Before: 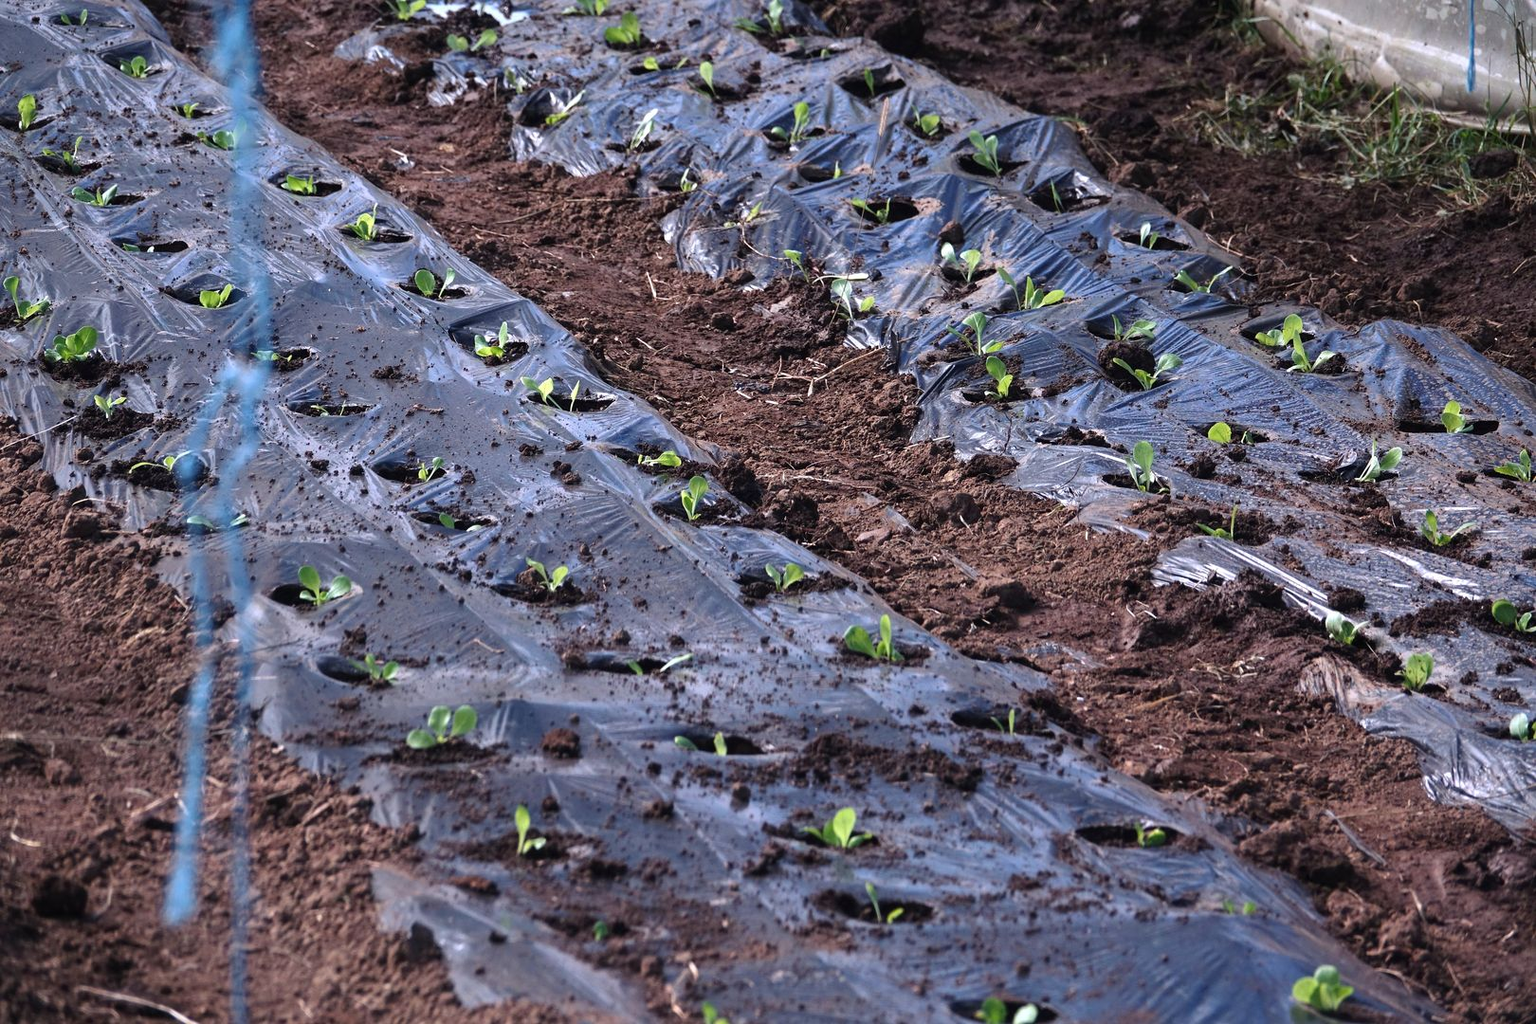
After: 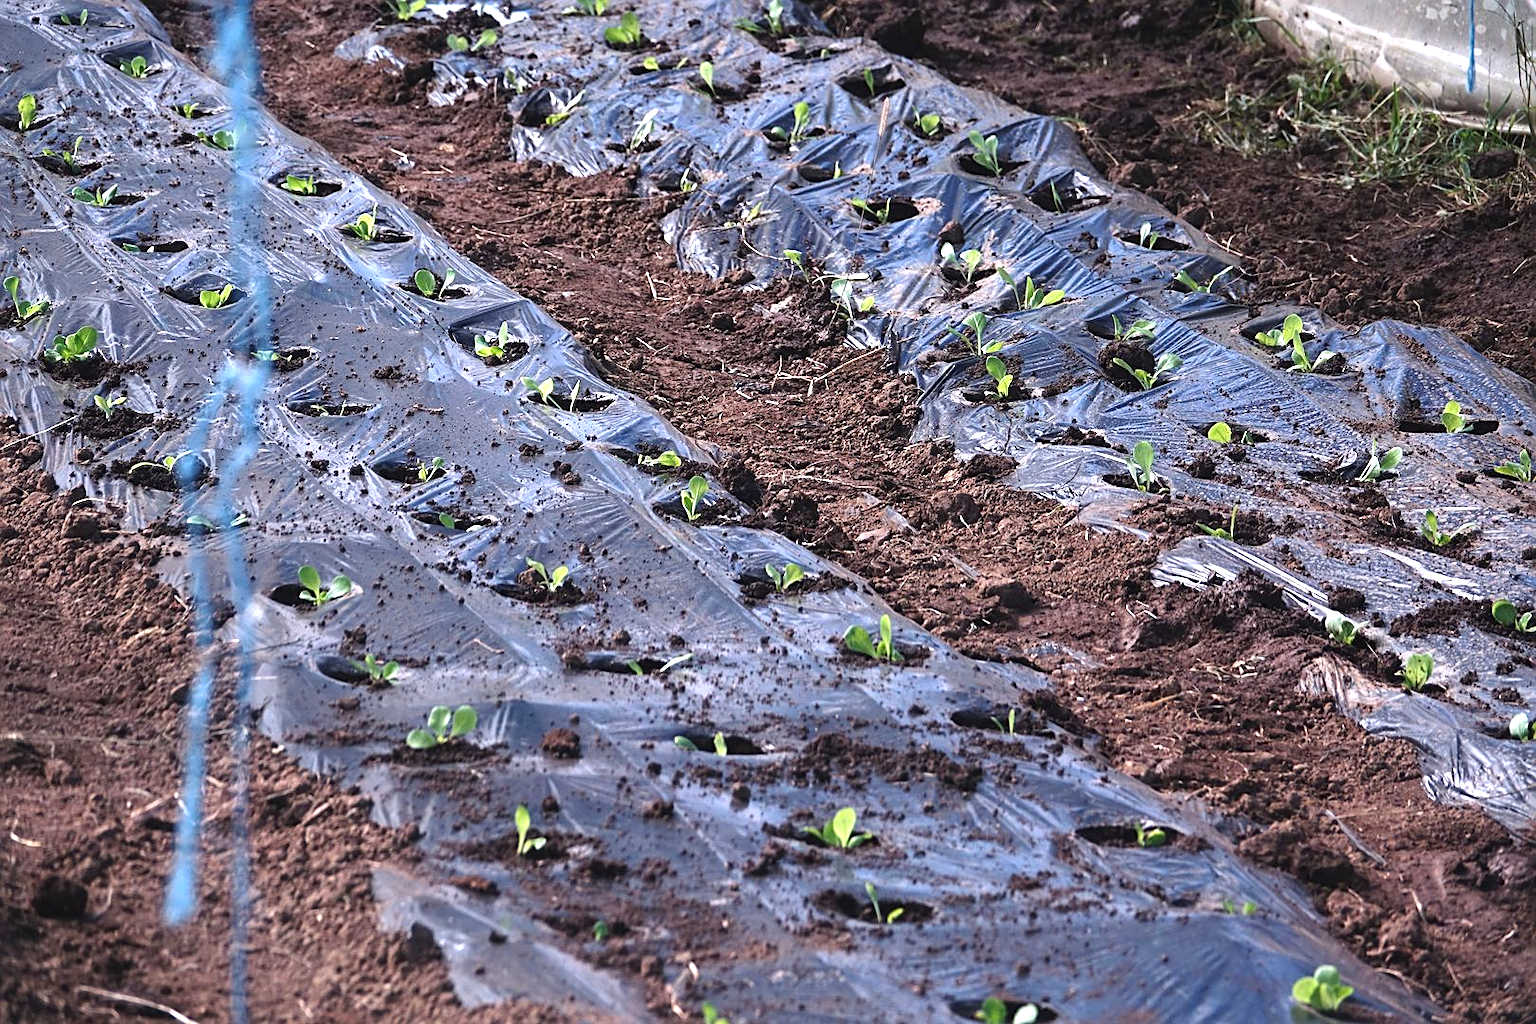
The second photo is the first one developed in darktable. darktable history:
exposure: black level correction -0.002, exposure 0.54 EV, compensate highlight preservation false
sharpen: on, module defaults
